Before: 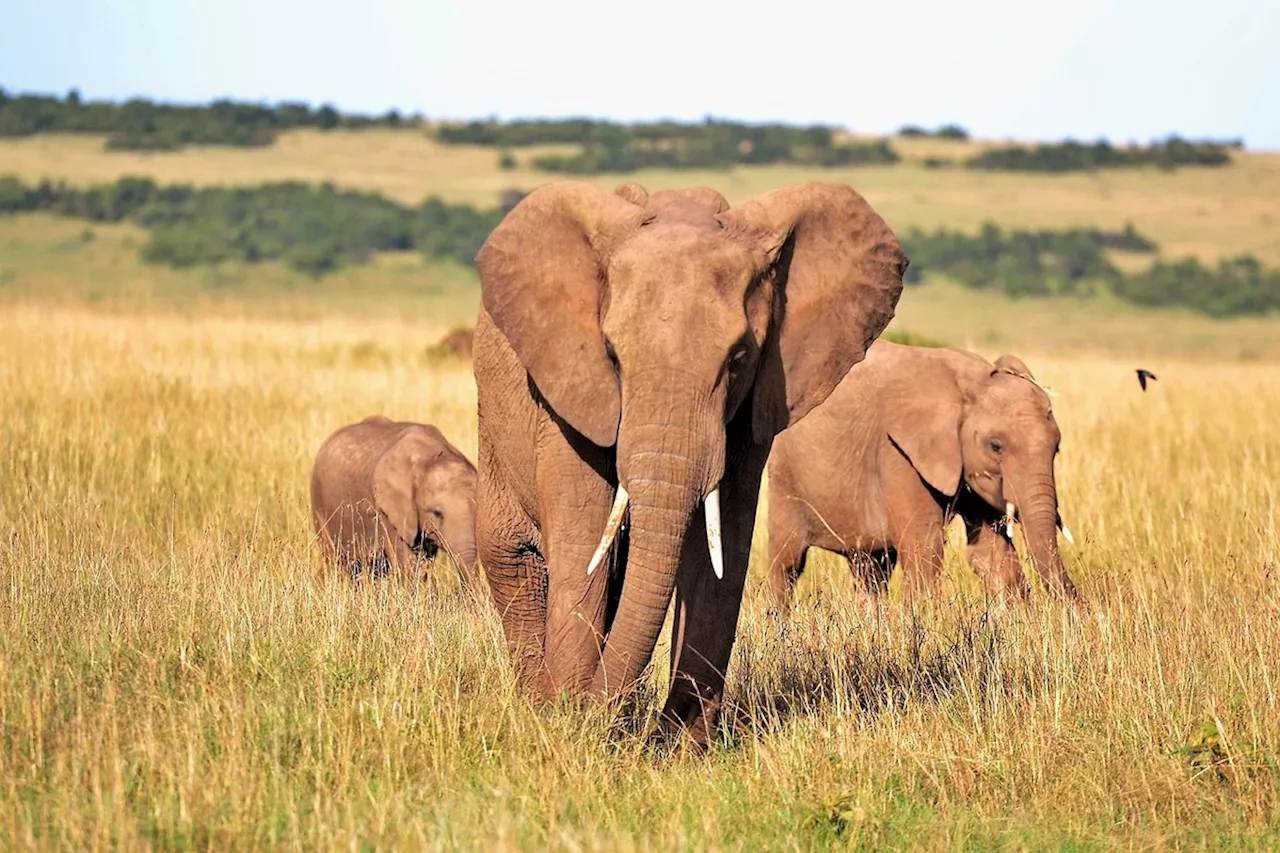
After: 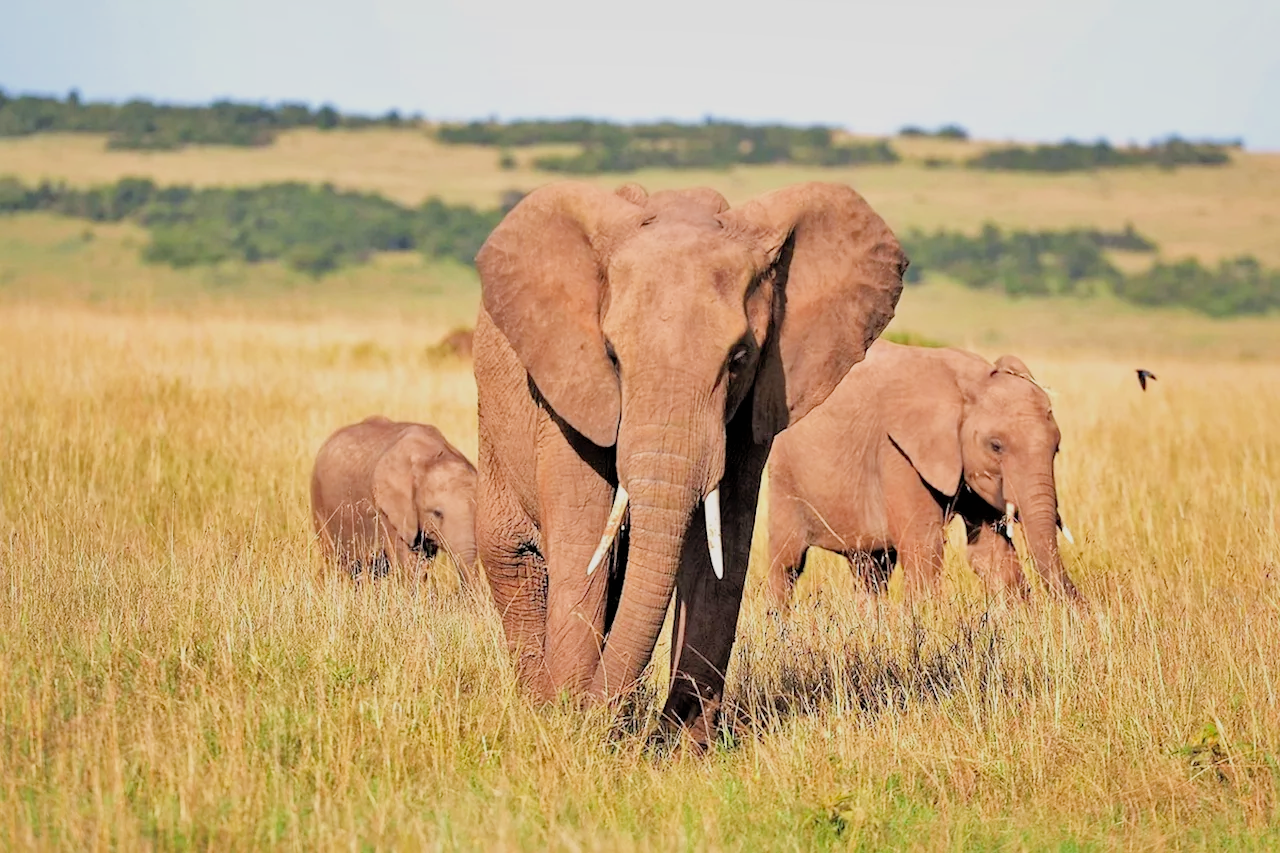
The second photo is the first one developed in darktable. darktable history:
shadows and highlights: on, module defaults
filmic rgb: black relative exposure -7.65 EV, white relative exposure 4.56 EV, hardness 3.61, contrast 1.057
exposure: black level correction 0, exposure 0.7 EV, compensate highlight preservation false
